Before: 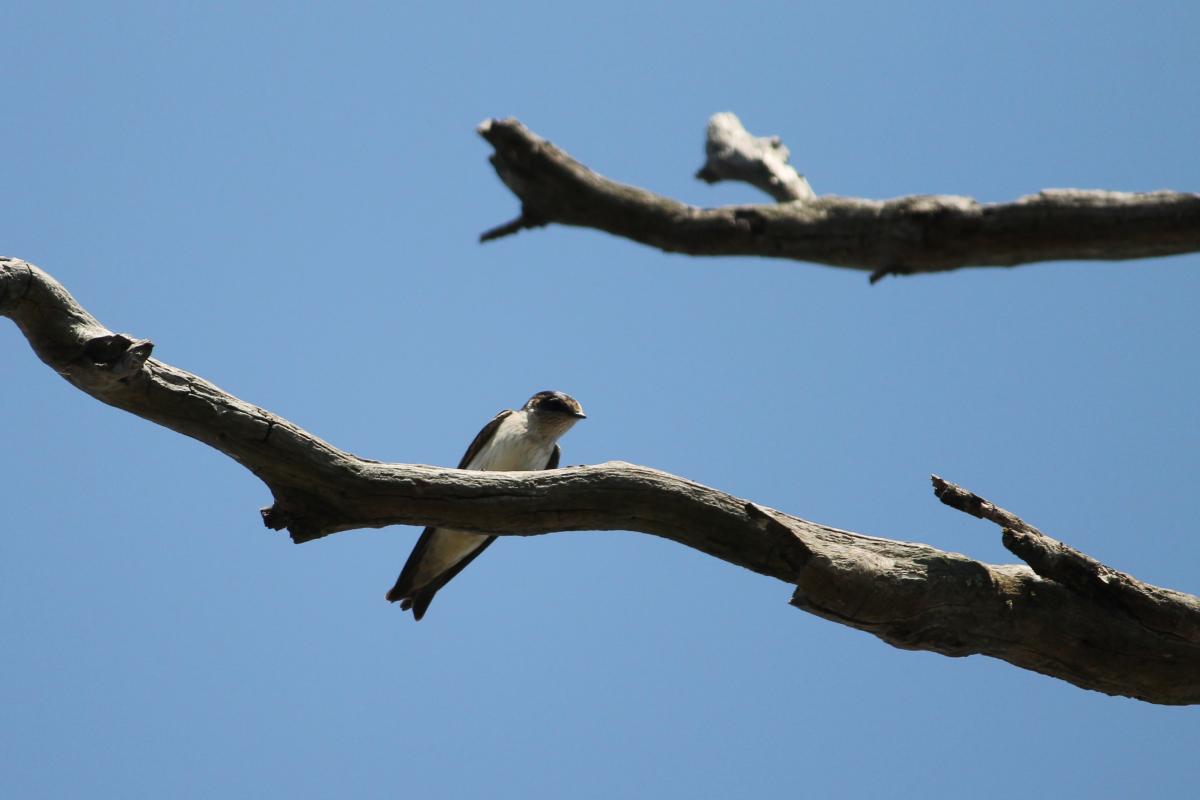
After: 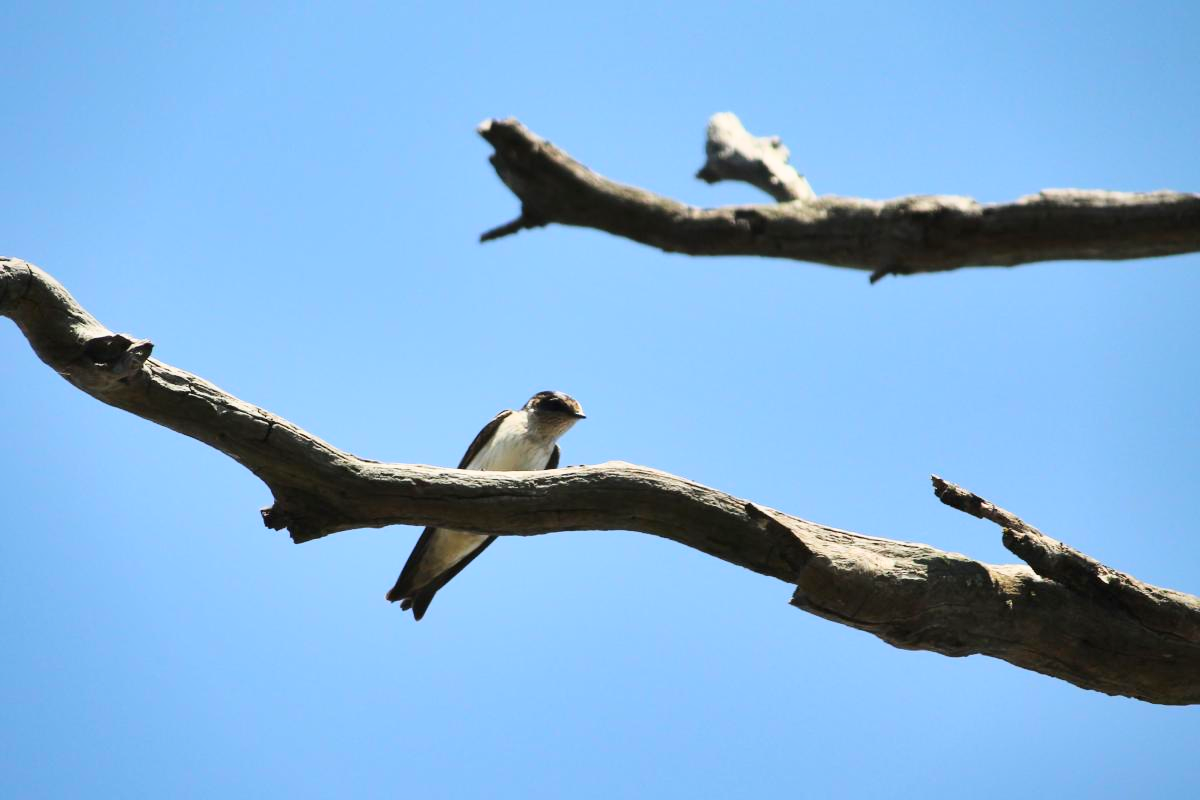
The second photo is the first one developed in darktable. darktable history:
white balance: emerald 1
base curve: curves: ch0 [(0, 0) (0.025, 0.046) (0.112, 0.277) (0.467, 0.74) (0.814, 0.929) (1, 0.942)]
vignetting: brightness -0.233, saturation 0.141
shadows and highlights: white point adjustment 1, soften with gaussian
